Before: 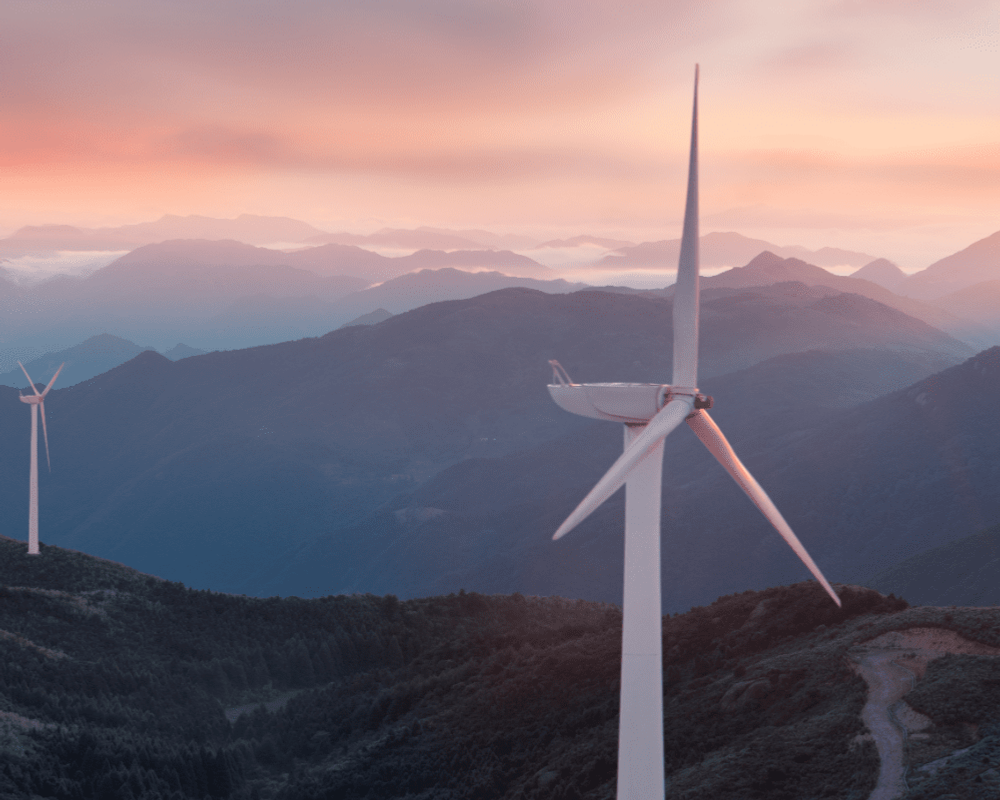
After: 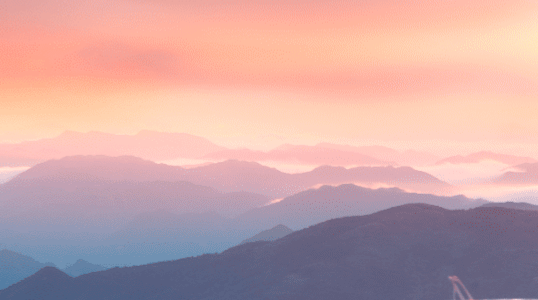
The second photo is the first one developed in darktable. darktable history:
color balance rgb: perceptual saturation grading › global saturation 31.045%, perceptual brilliance grading › global brilliance 1.933%, perceptual brilliance grading › highlights 7.955%, perceptual brilliance grading › shadows -3.451%, global vibrance 20%
crop: left 10.027%, top 10.523%, right 36.107%, bottom 51.86%
